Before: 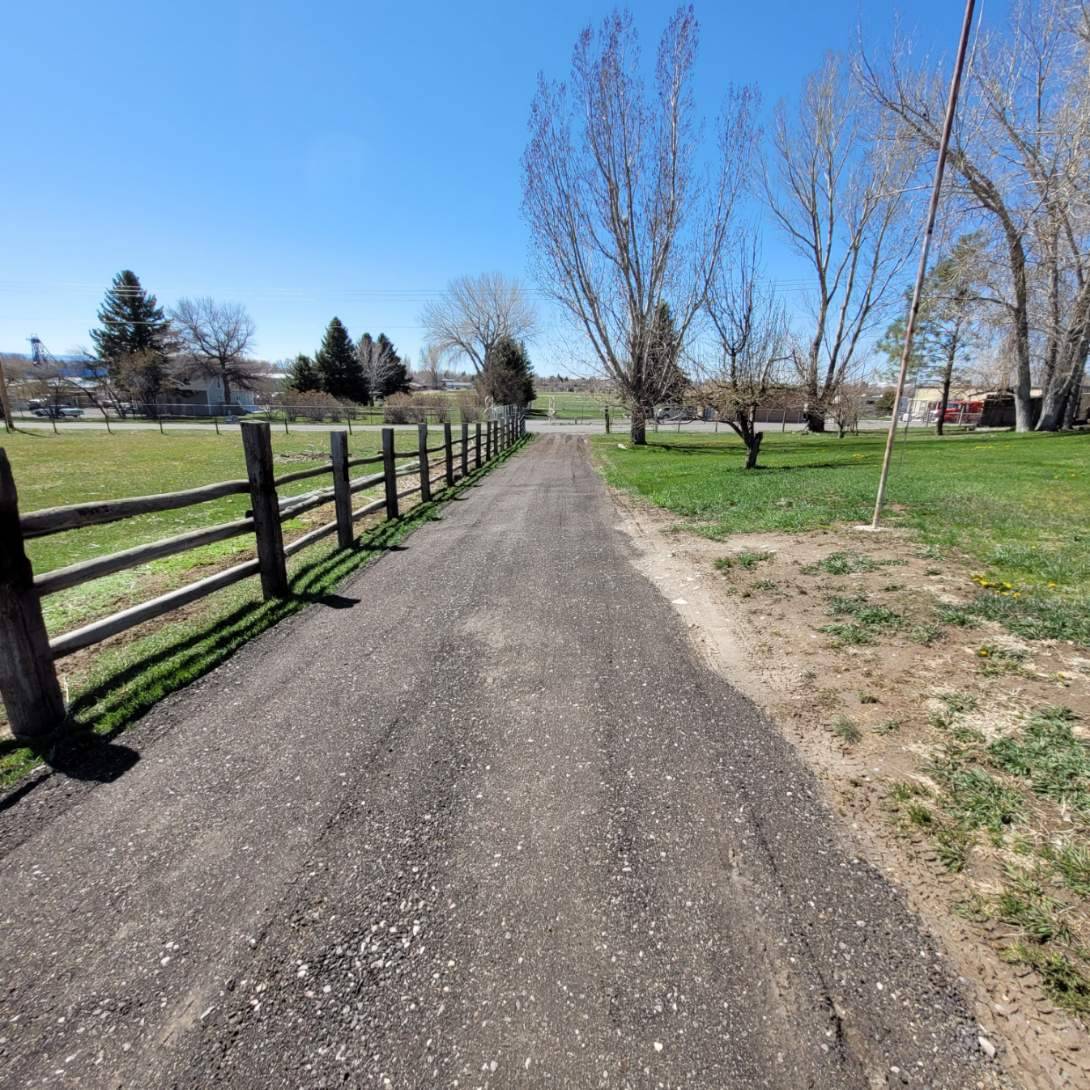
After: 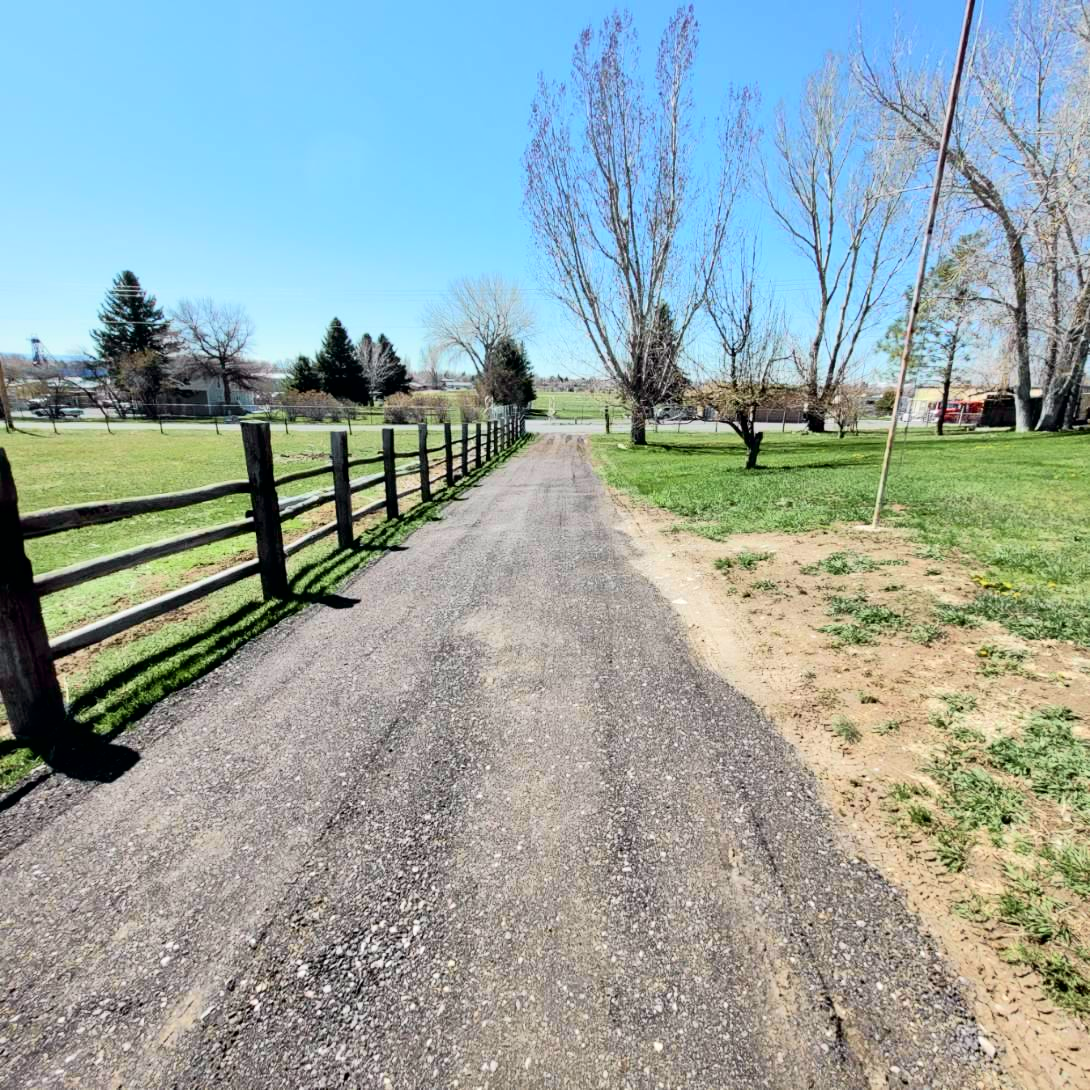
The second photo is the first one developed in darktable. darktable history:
local contrast: mode bilateral grid, contrast 20, coarseness 50, detail 120%, midtone range 0.2
tone curve: curves: ch0 [(0, 0) (0.037, 0.011) (0.135, 0.093) (0.266, 0.281) (0.461, 0.555) (0.581, 0.716) (0.675, 0.793) (0.767, 0.849) (0.91, 0.924) (1, 0.979)]; ch1 [(0, 0) (0.292, 0.278) (0.431, 0.418) (0.493, 0.479) (0.506, 0.5) (0.532, 0.537) (0.562, 0.581) (0.641, 0.663) (0.754, 0.76) (1, 1)]; ch2 [(0, 0) (0.294, 0.3) (0.361, 0.372) (0.429, 0.445) (0.478, 0.486) (0.502, 0.498) (0.518, 0.522) (0.531, 0.549) (0.561, 0.59) (0.64, 0.655) (0.693, 0.706) (0.845, 0.833) (1, 0.951)], color space Lab, independent channels, preserve colors none
